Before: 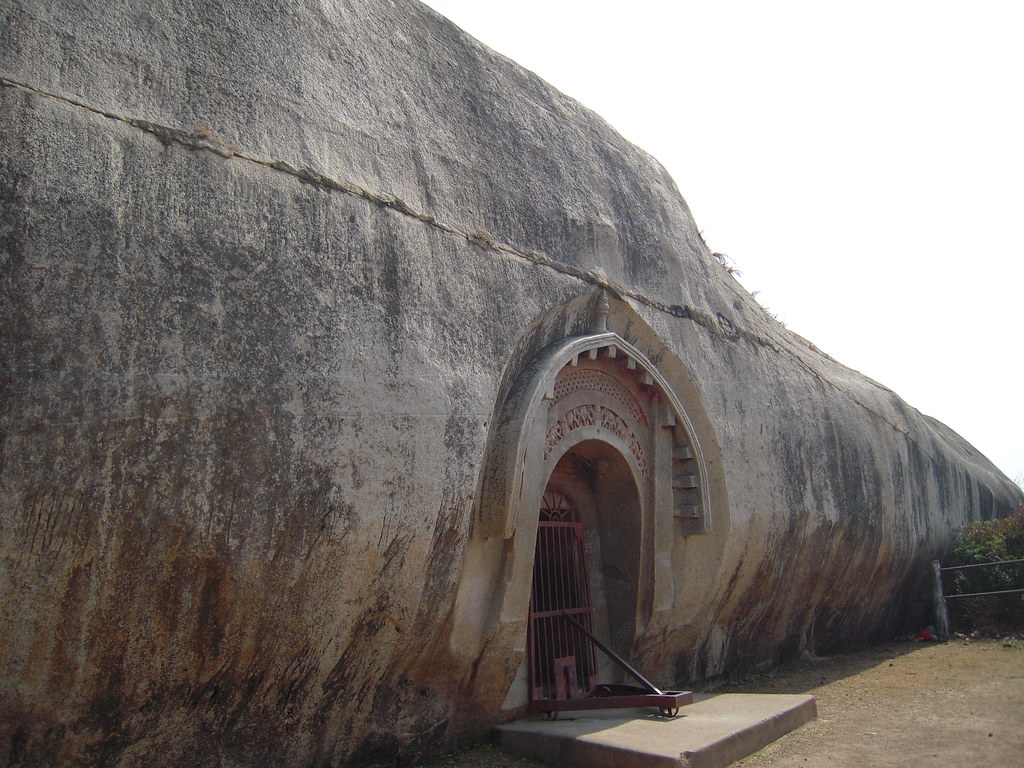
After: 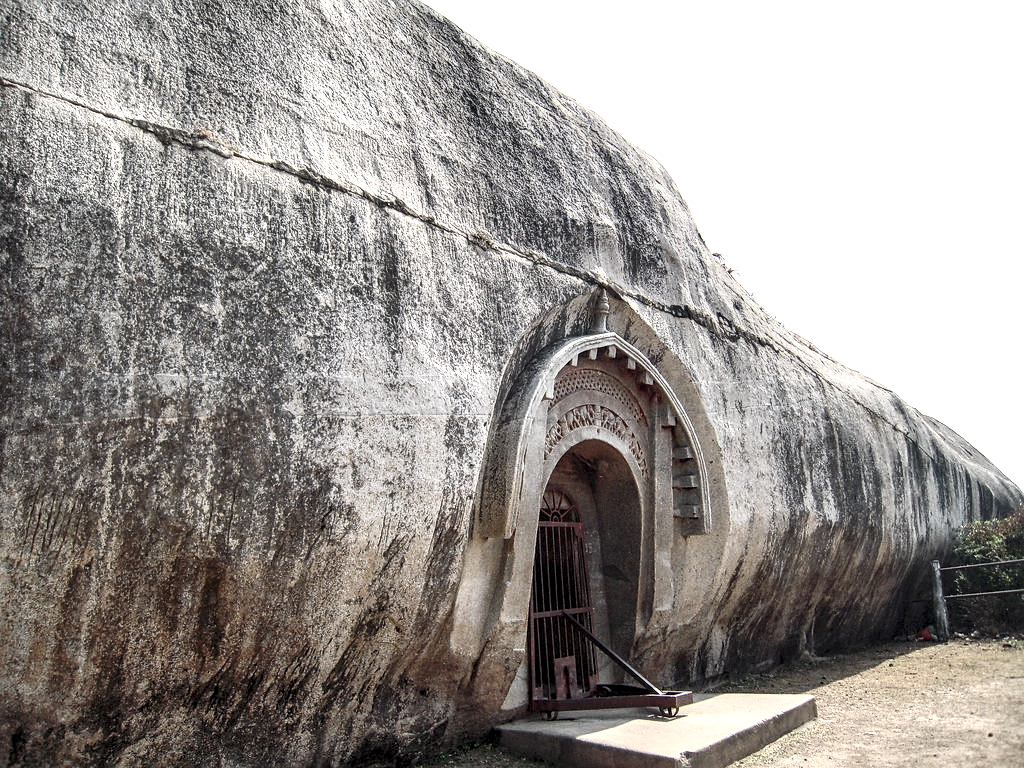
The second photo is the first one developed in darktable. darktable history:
local contrast: highlights 64%, shadows 53%, detail 169%, midtone range 0.511
shadows and highlights: low approximation 0.01, soften with gaussian
sharpen: amount 0.211
contrast brightness saturation: contrast 0.436, brightness 0.545, saturation -0.206
